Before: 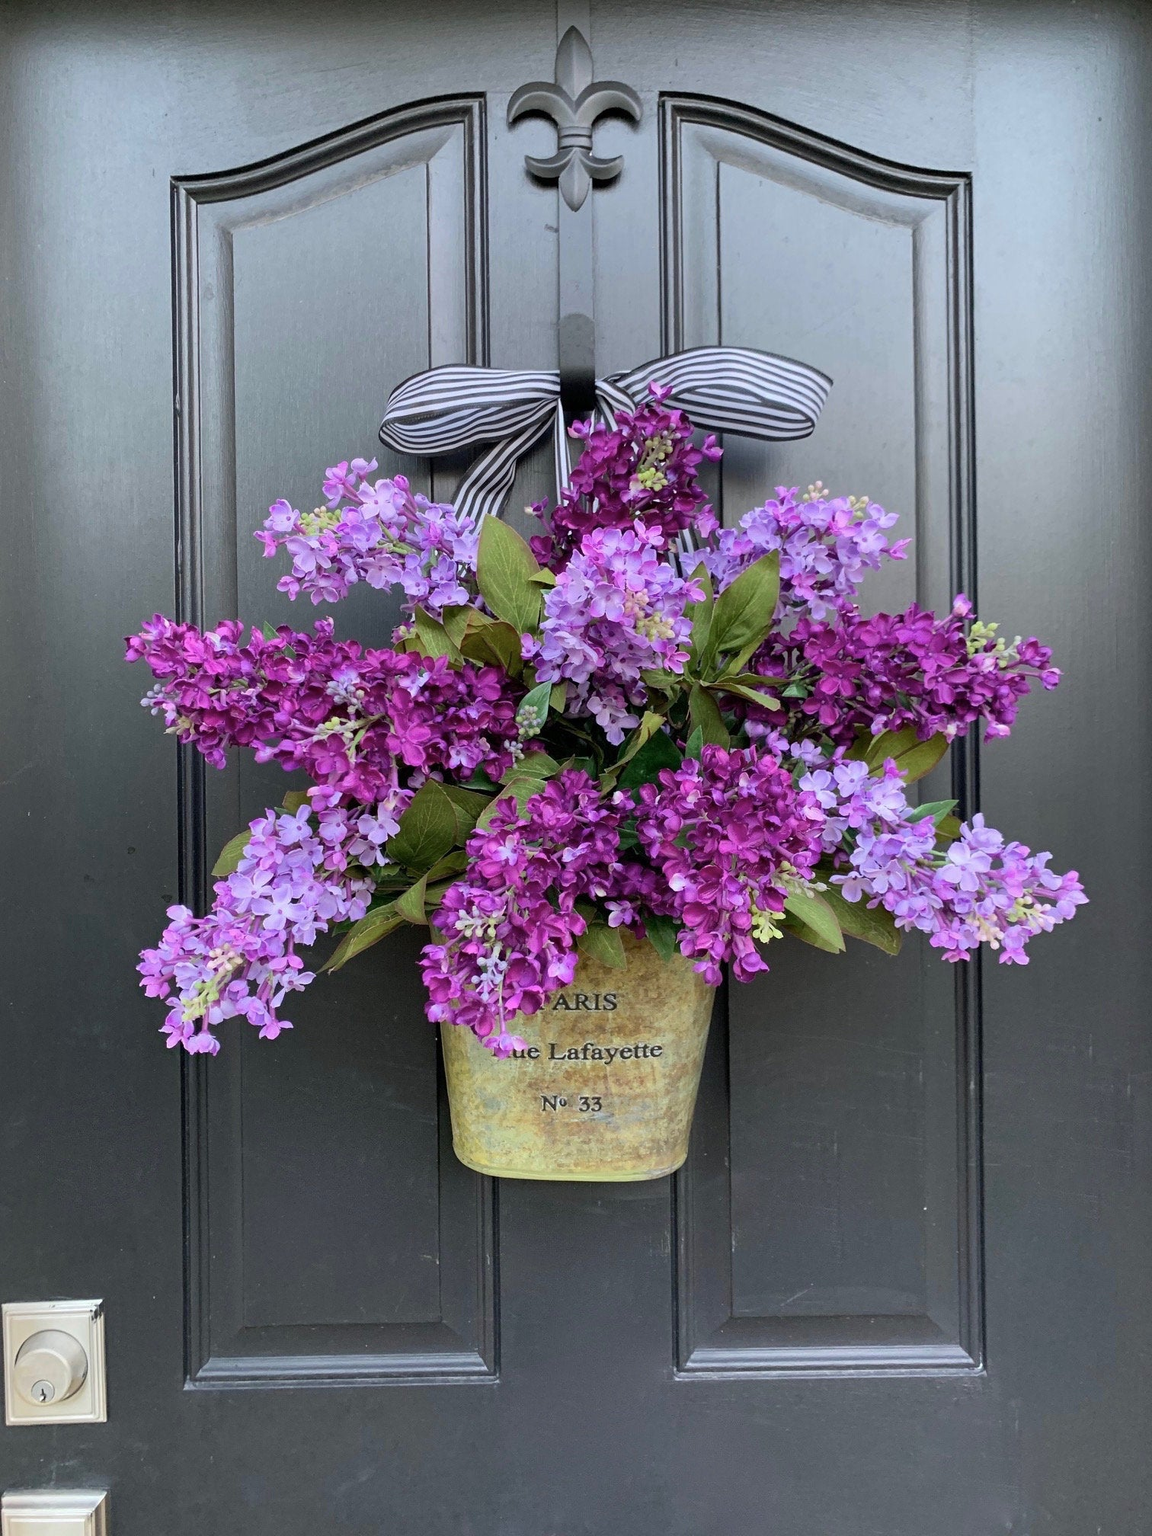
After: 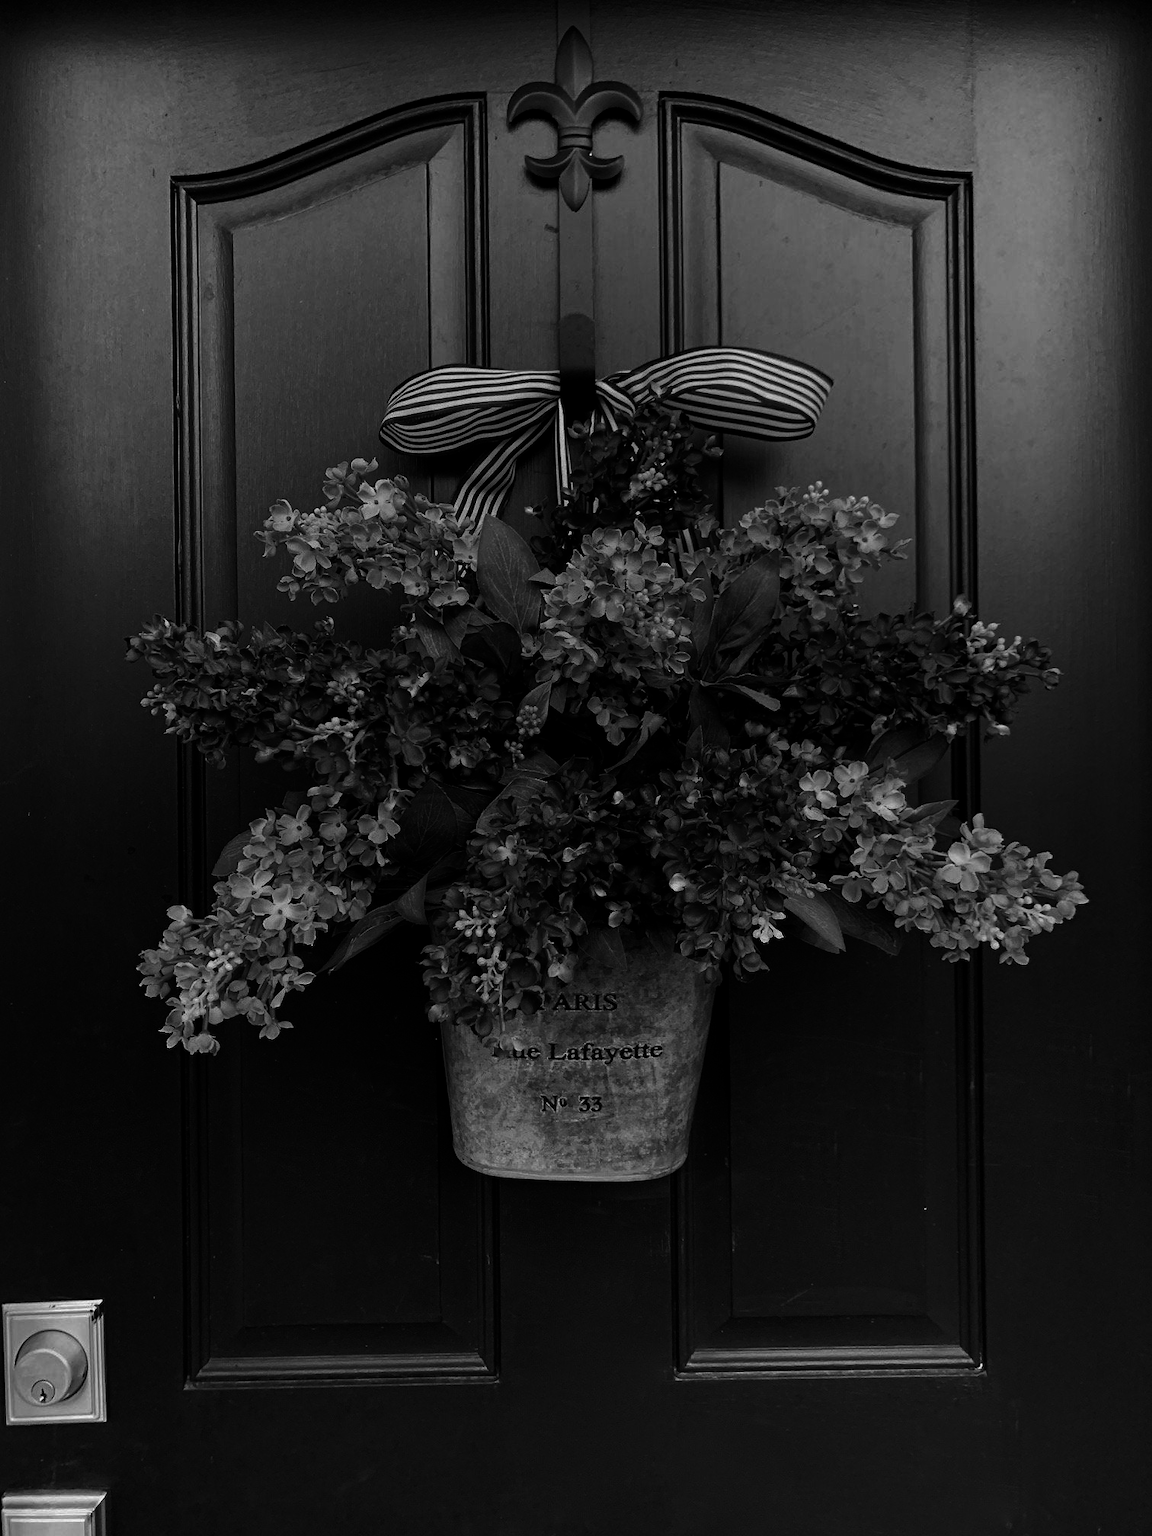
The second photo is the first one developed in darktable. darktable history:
contrast brightness saturation: brightness -1, saturation 1
monochrome: a 14.95, b -89.96
